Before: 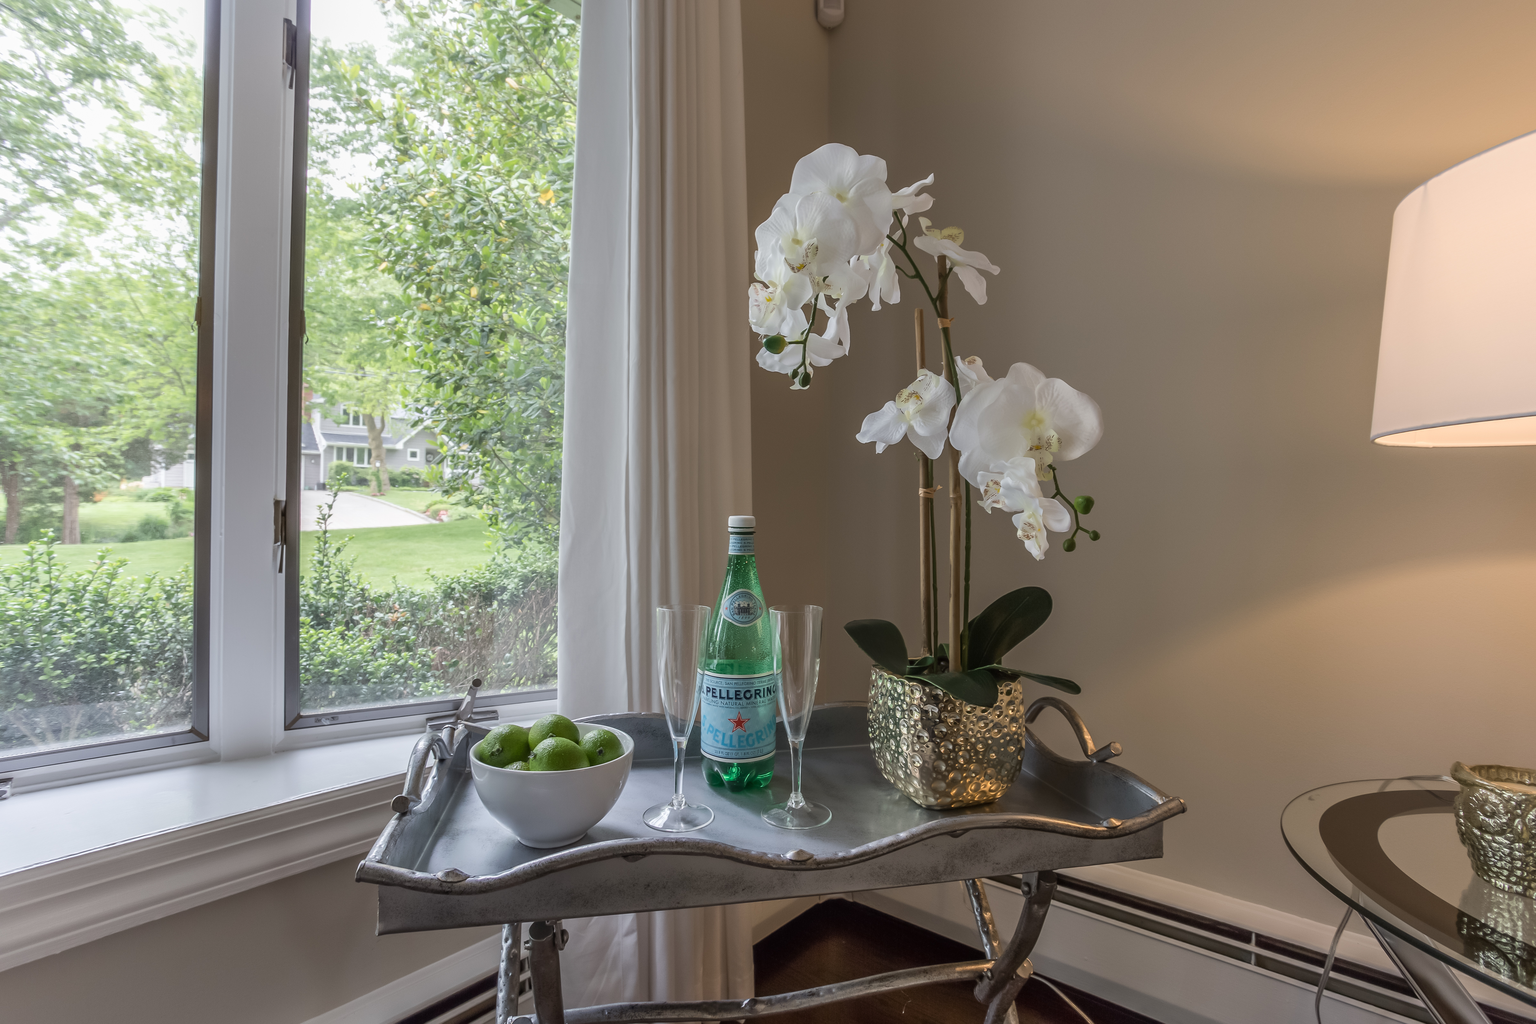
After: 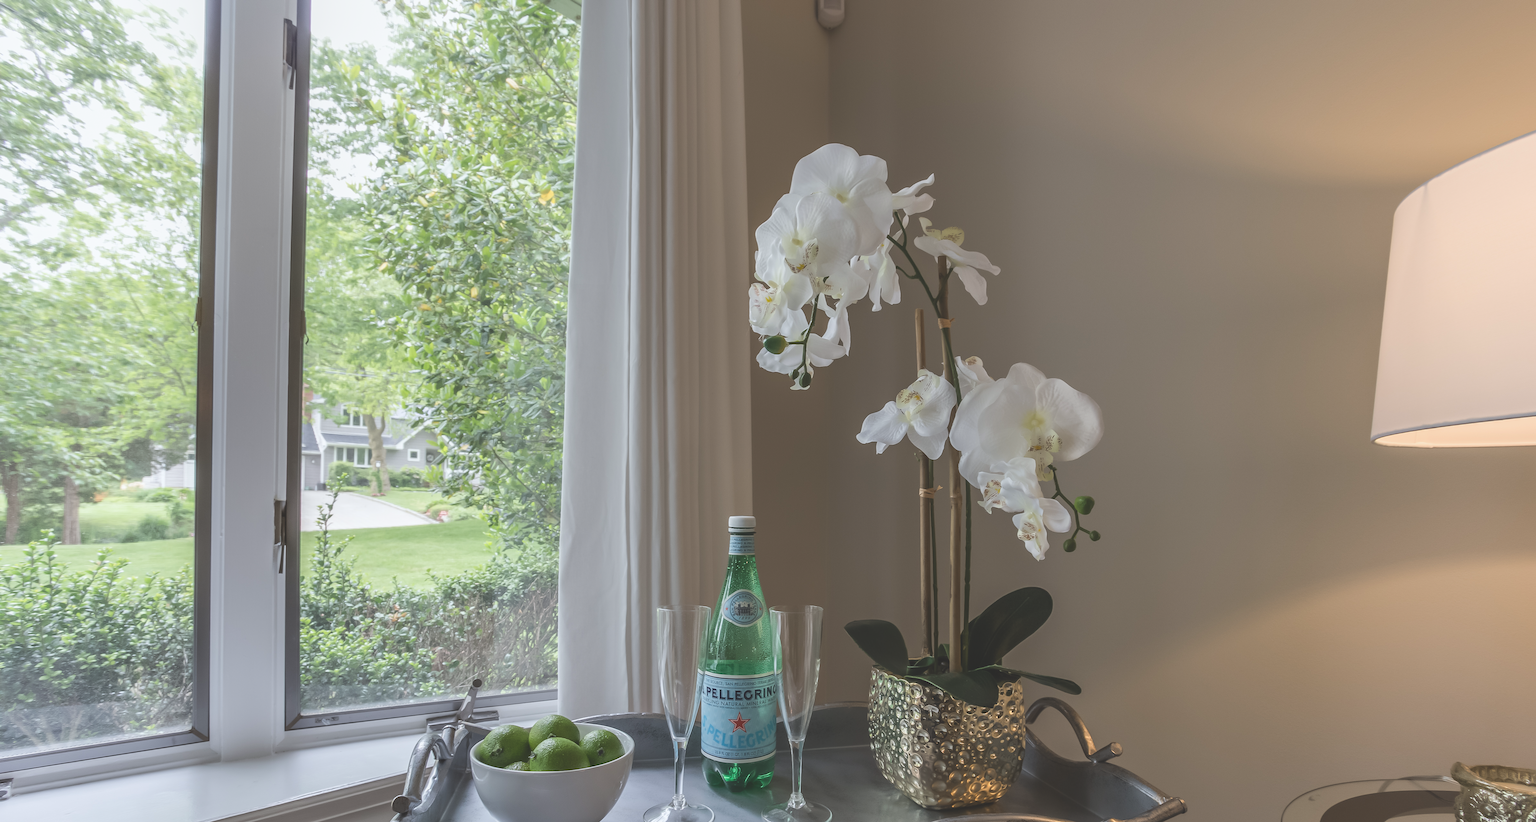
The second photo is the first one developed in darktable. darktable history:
exposure: black level correction -0.023, exposure -0.039 EV, compensate highlight preservation false
crop: bottom 19.644%
white balance: red 0.986, blue 1.01
